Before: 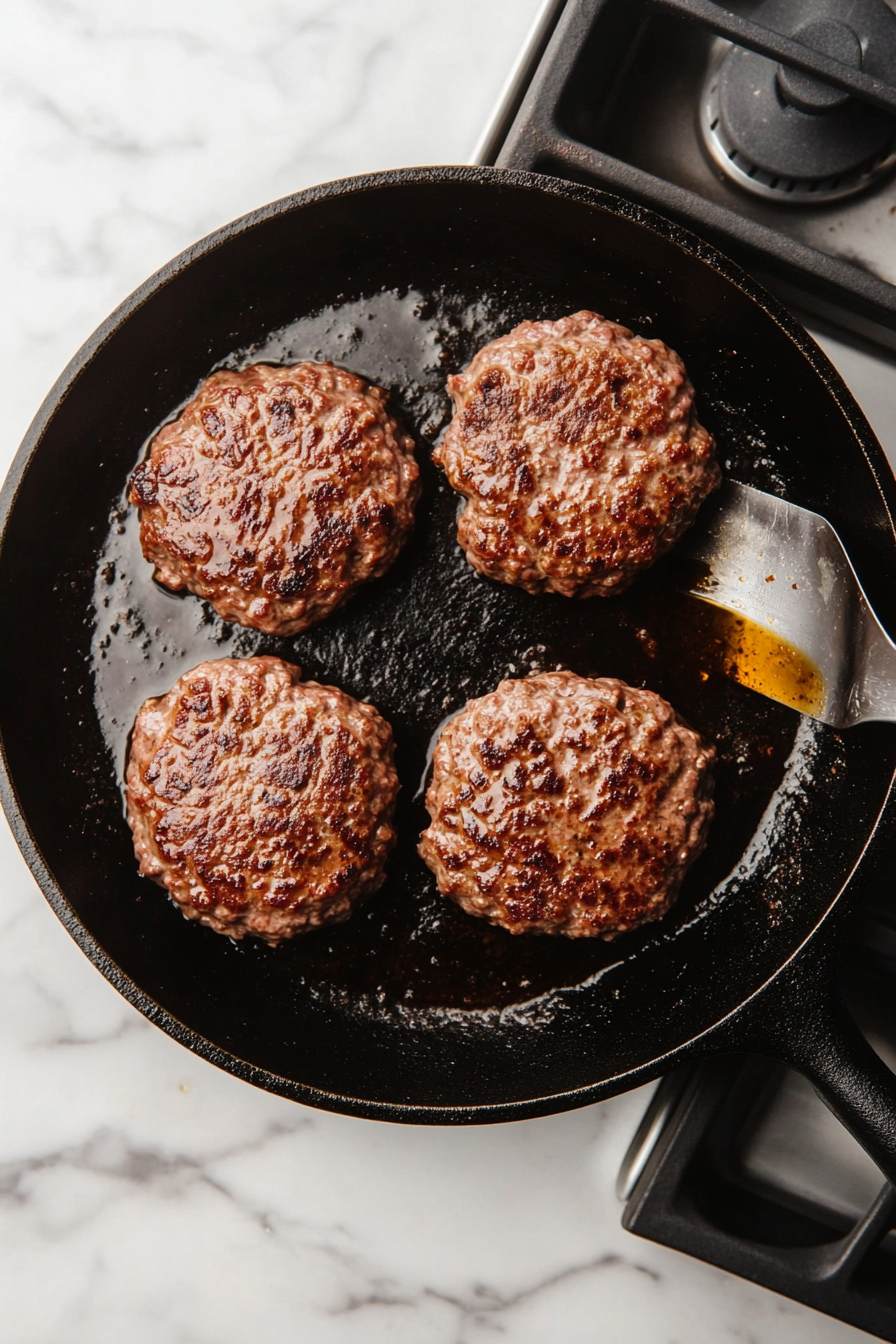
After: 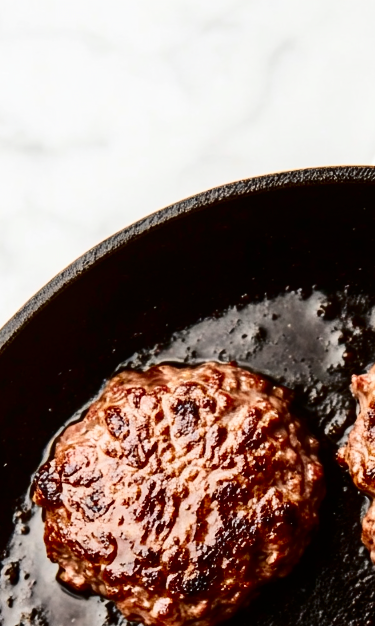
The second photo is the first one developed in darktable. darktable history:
contrast brightness saturation: contrast 0.335, brightness -0.067, saturation 0.173
crop and rotate: left 10.801%, top 0.049%, right 47.308%, bottom 53.321%
